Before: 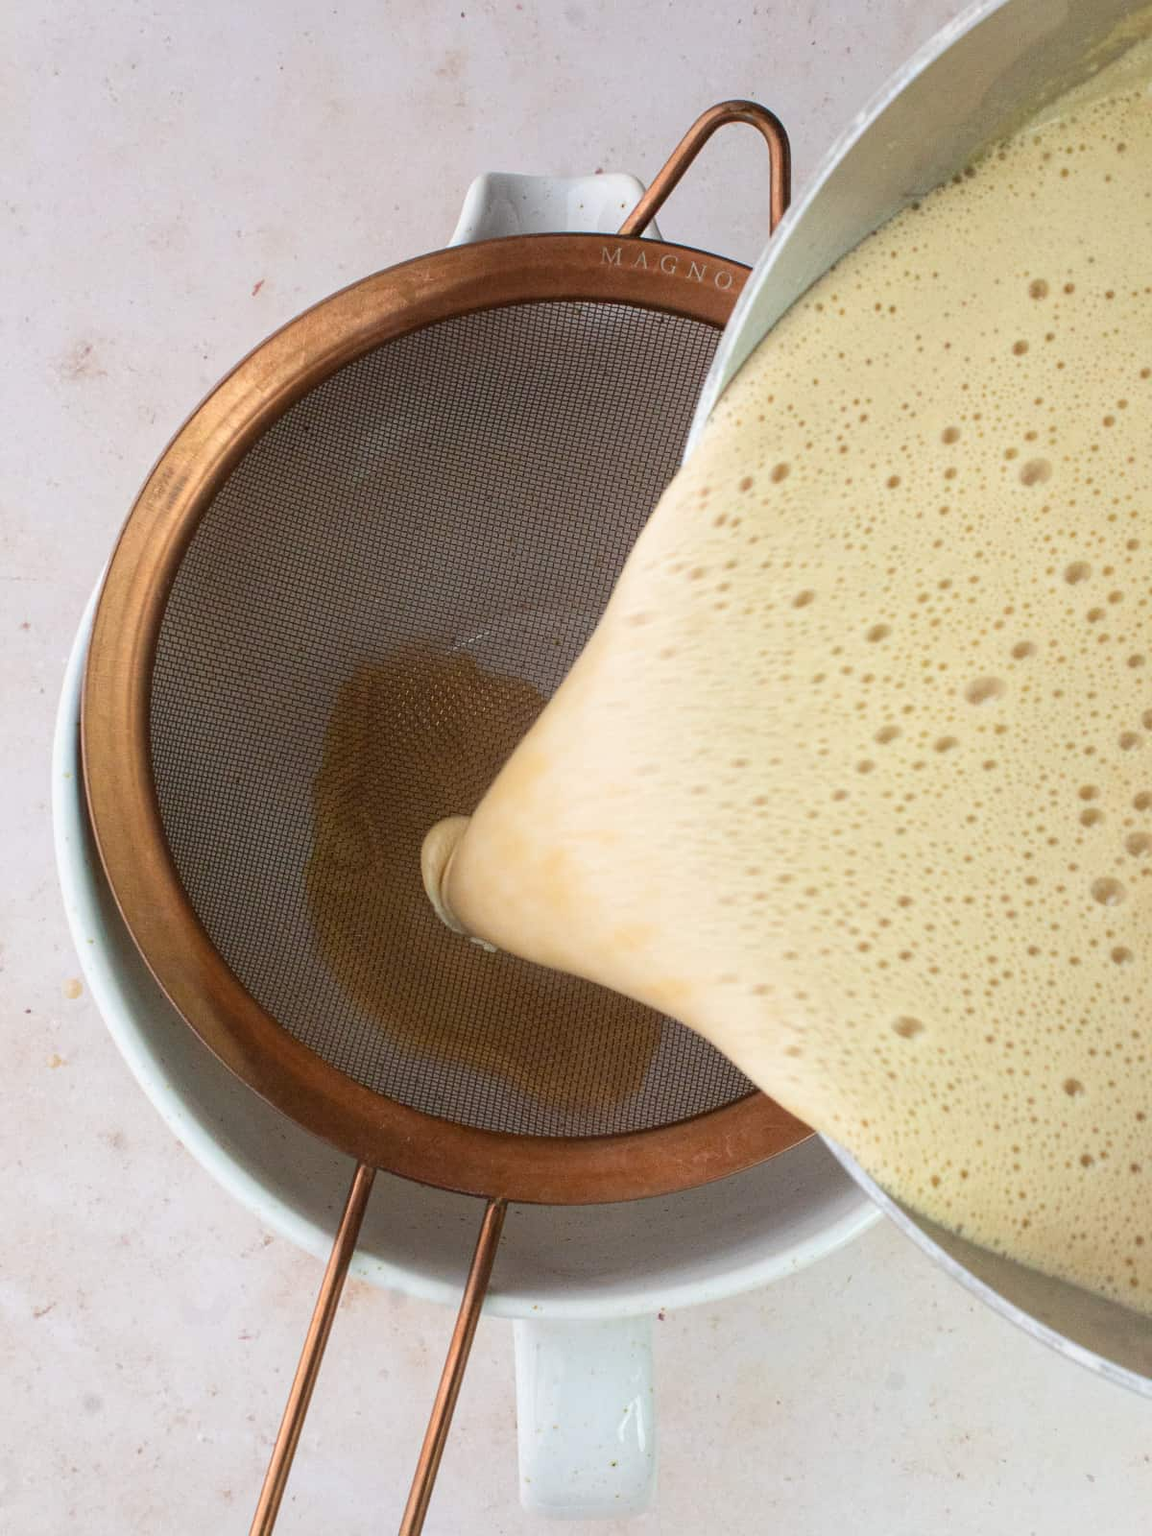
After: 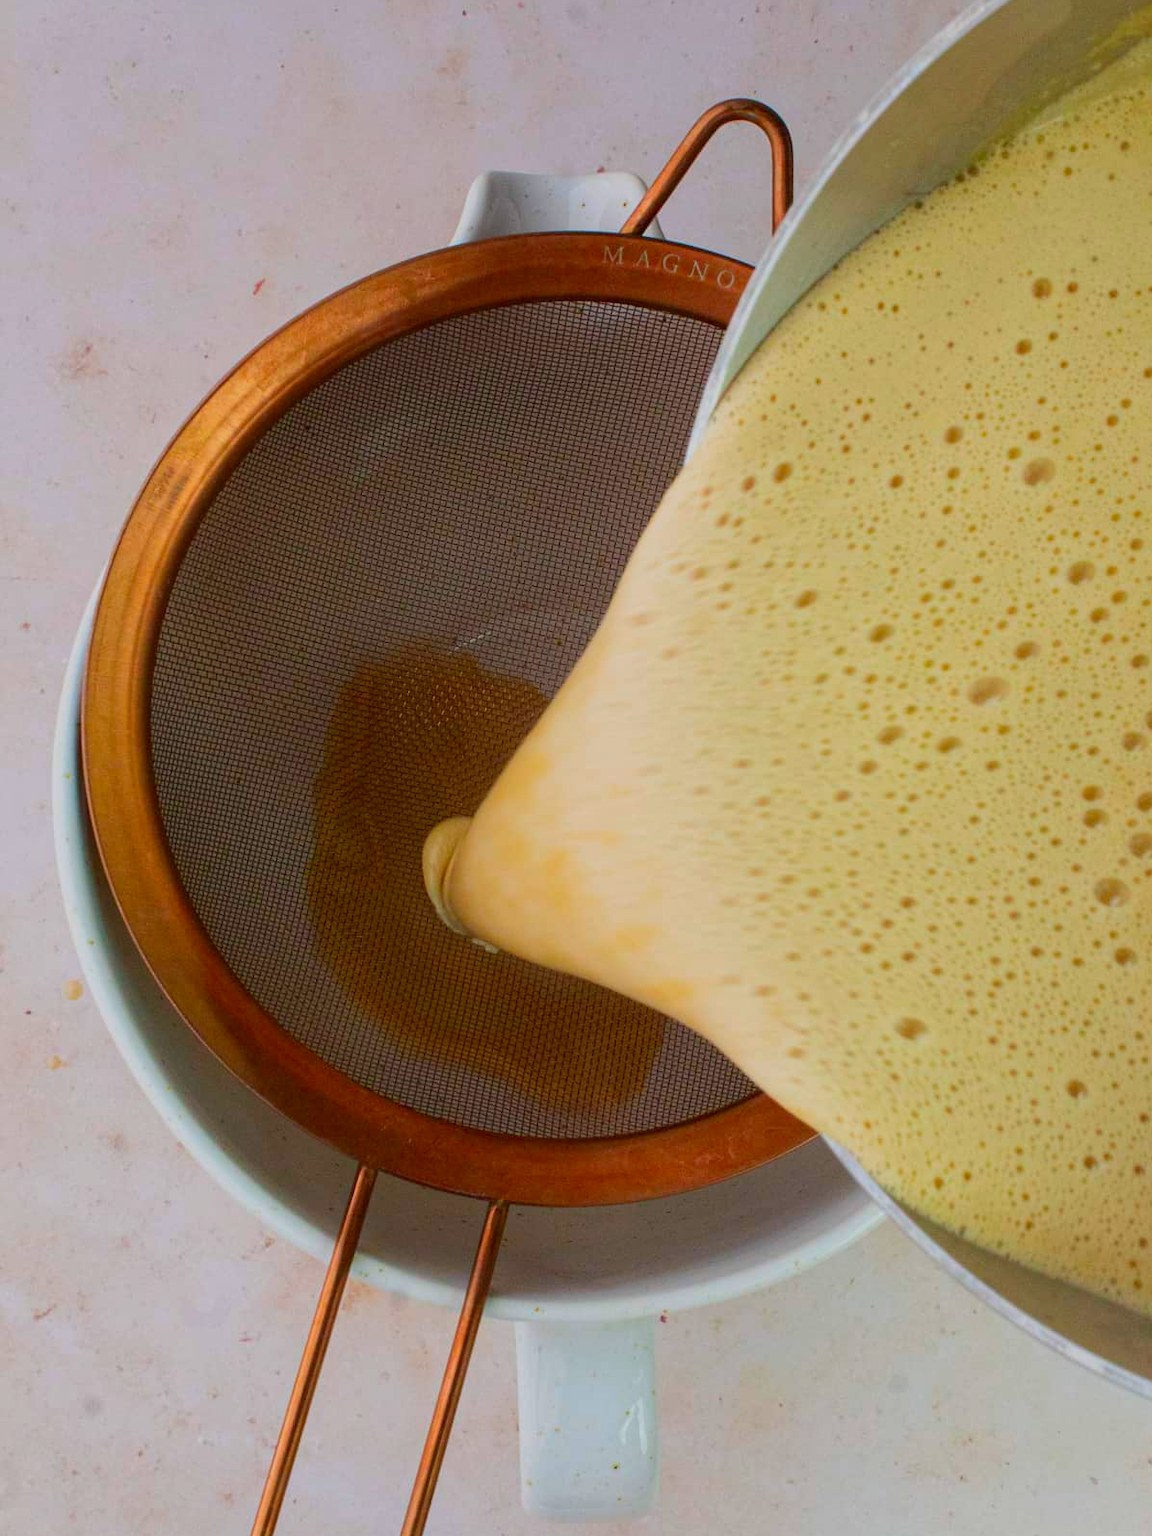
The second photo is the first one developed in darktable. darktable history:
crop: top 0.181%, bottom 0.122%
color correction: highlights b* -0.034, saturation 1.85
exposure: exposure -0.585 EV, compensate highlight preservation false
